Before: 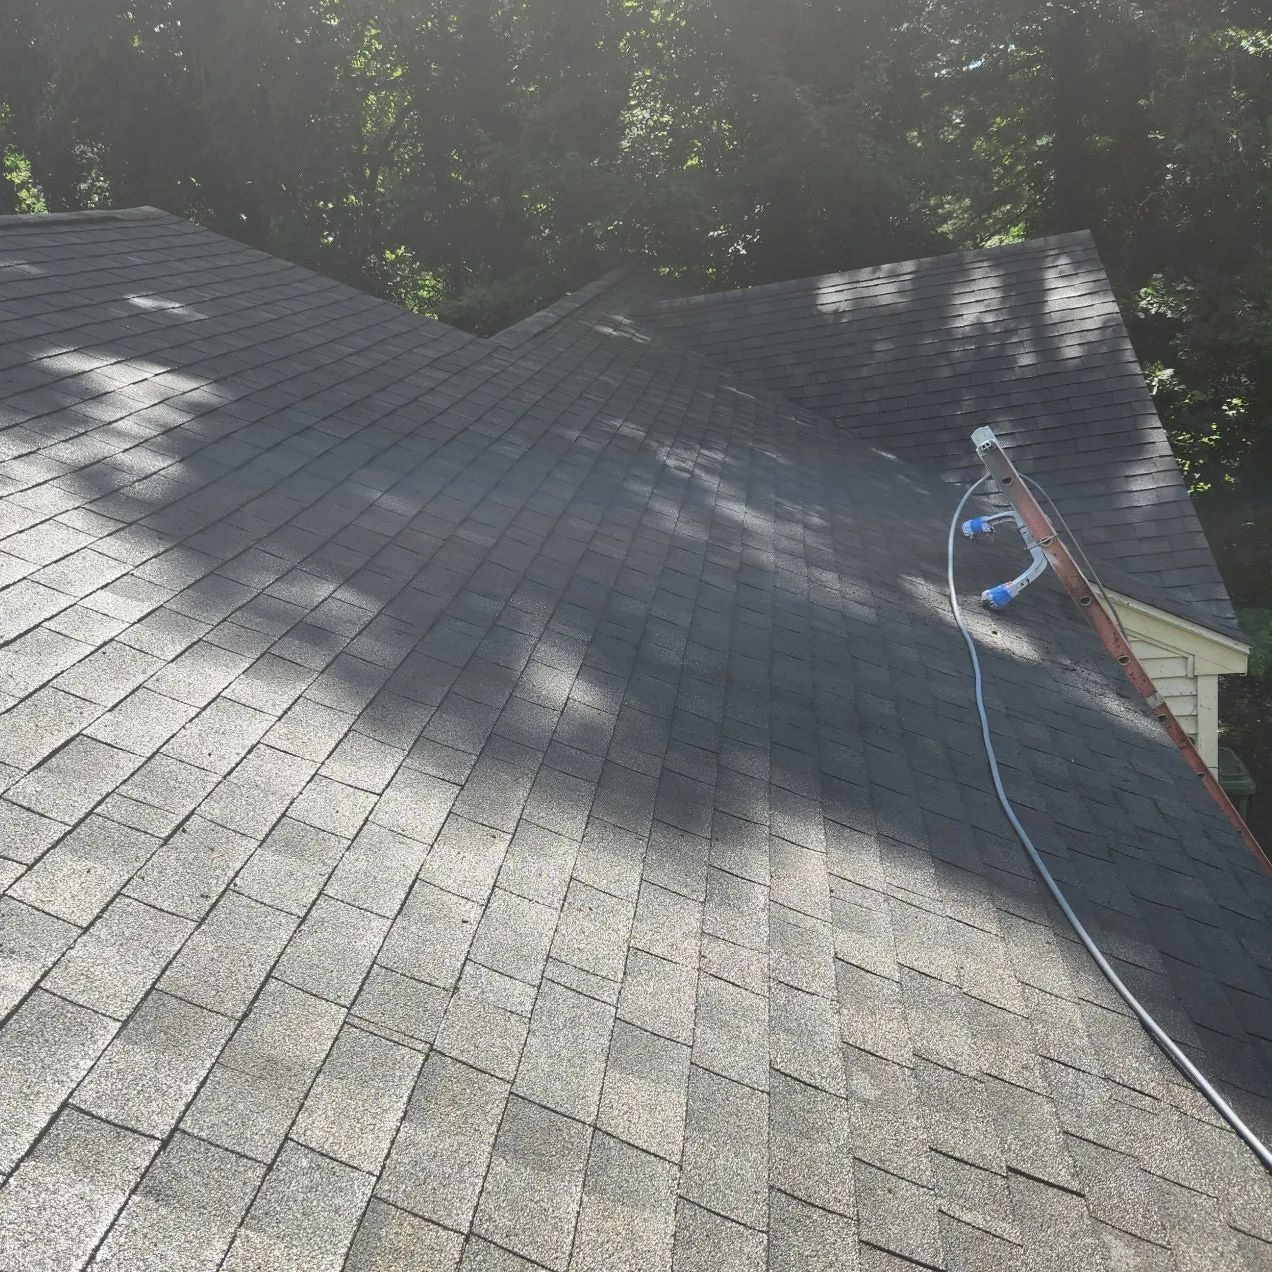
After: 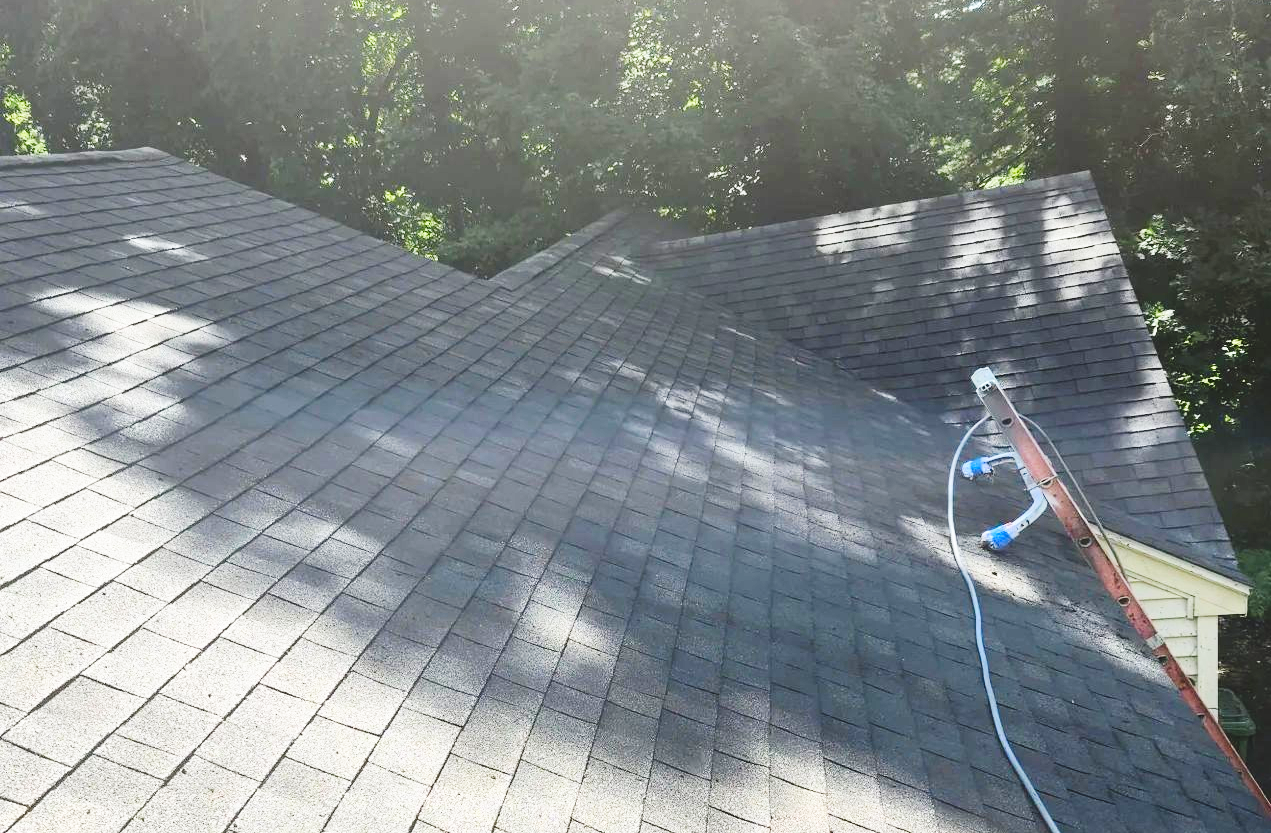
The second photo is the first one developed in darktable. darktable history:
crop and rotate: top 4.73%, bottom 29.732%
base curve: curves: ch0 [(0, 0) (0.036, 0.025) (0.121, 0.166) (0.206, 0.329) (0.605, 0.79) (1, 1)], preserve colors none
contrast brightness saturation: contrast 0.199, brightness 0.168, saturation 0.219
